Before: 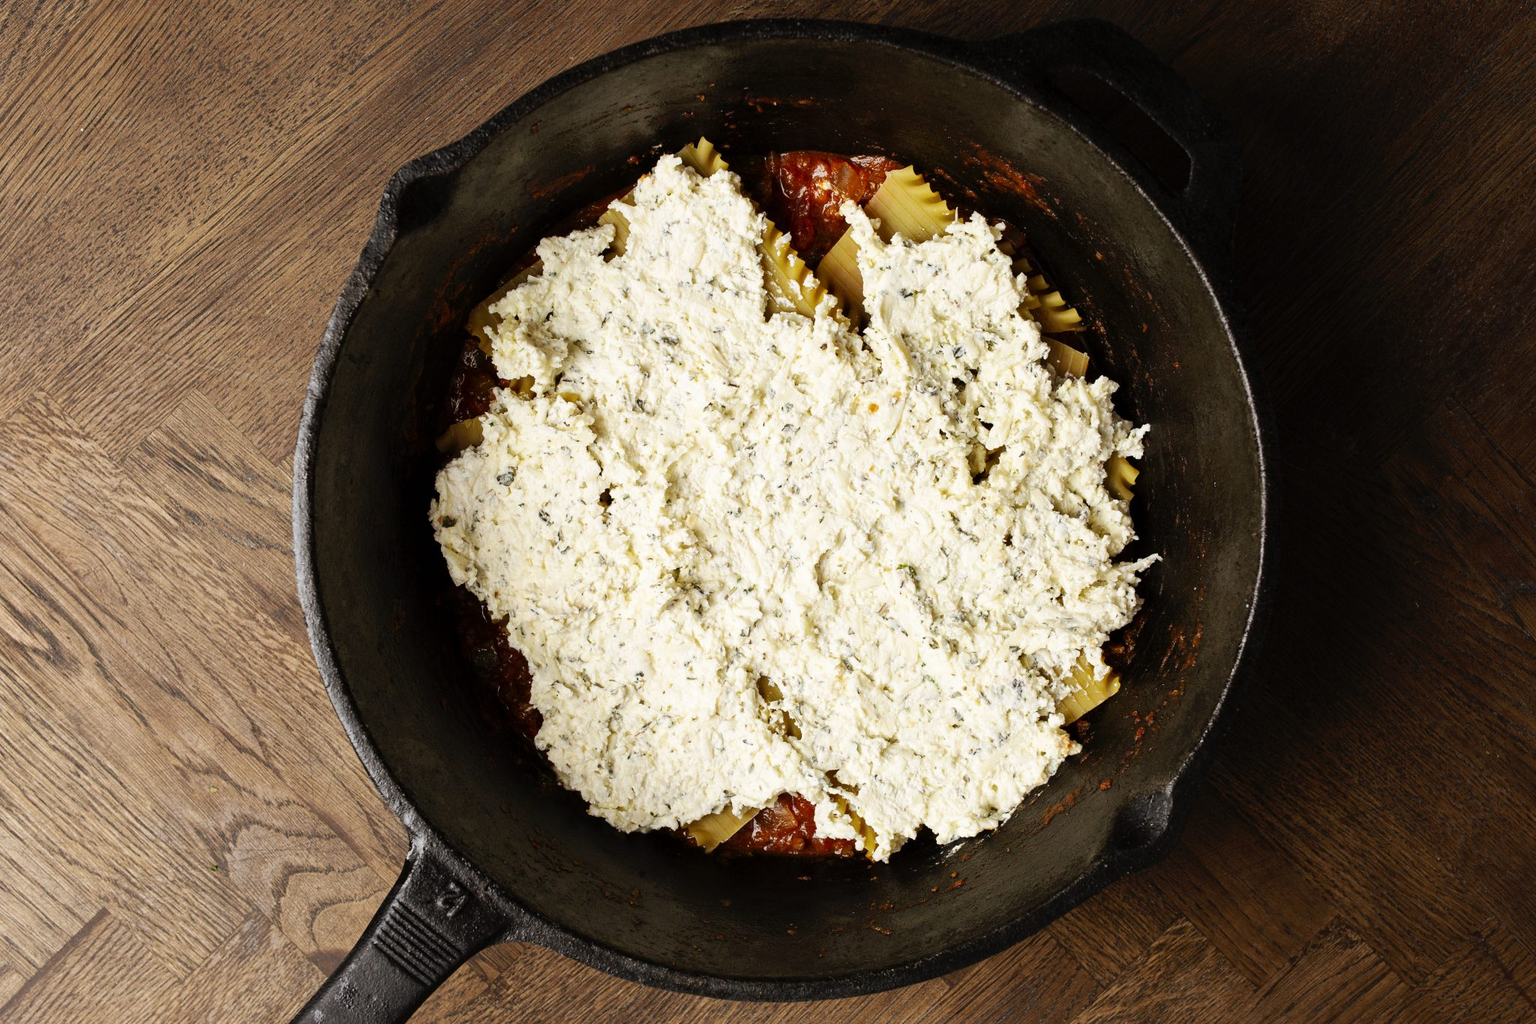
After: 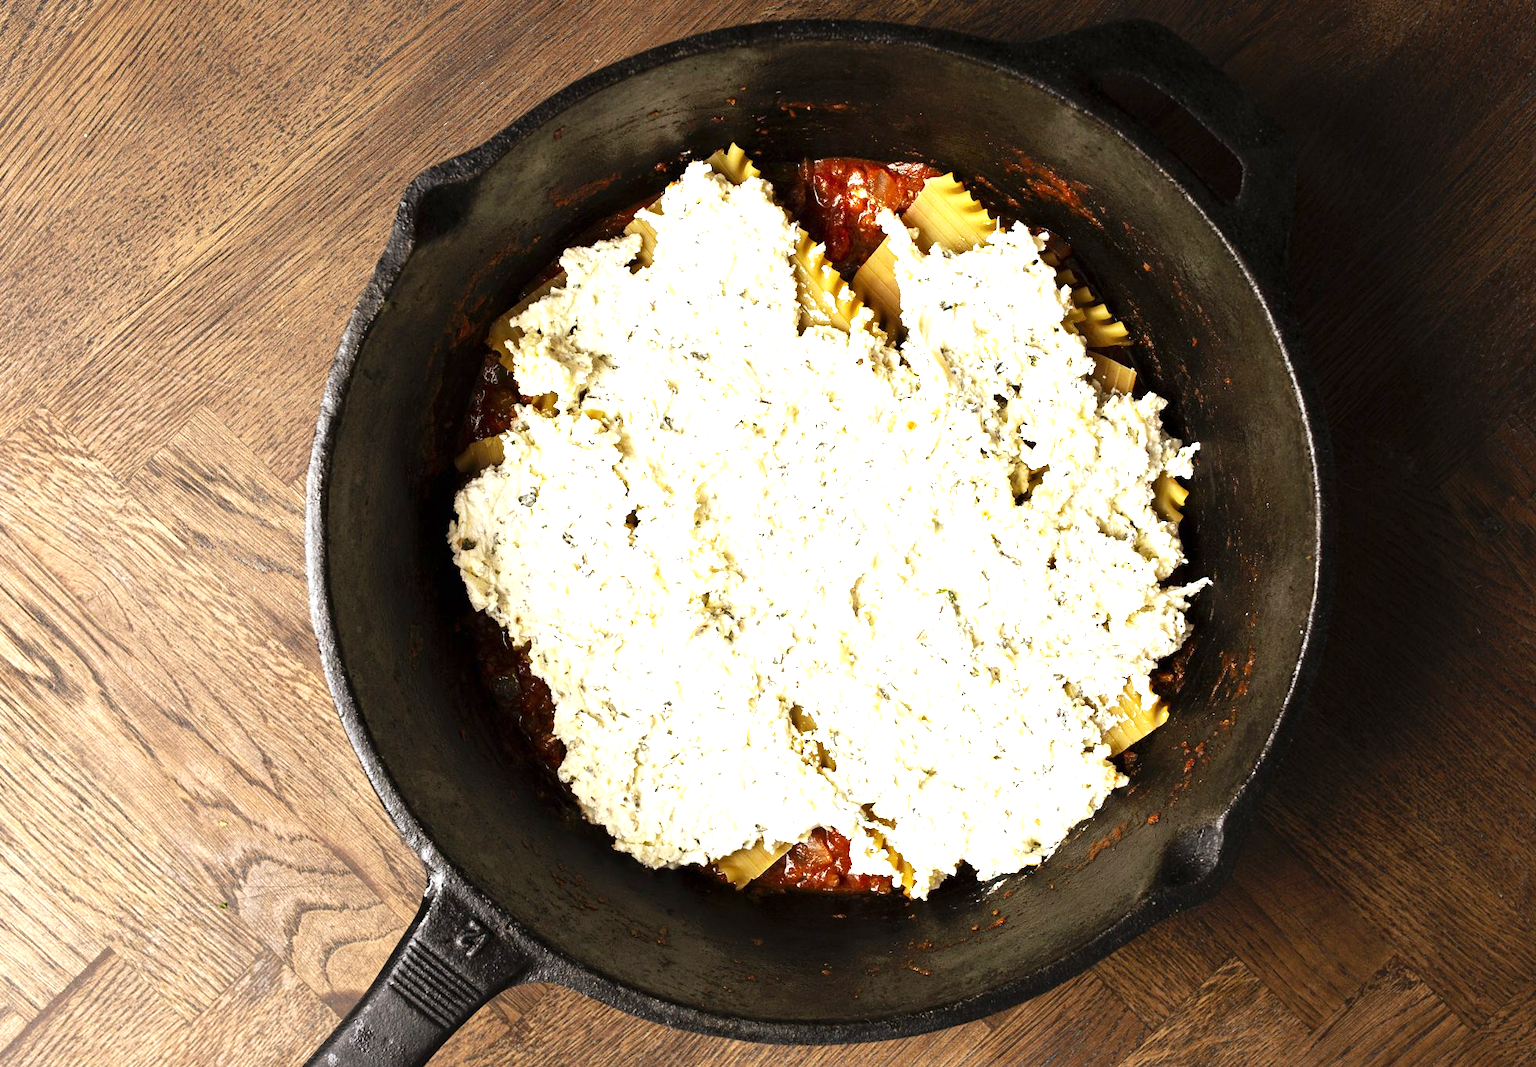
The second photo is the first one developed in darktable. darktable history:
crop: right 4.126%, bottom 0.031%
exposure: exposure 1 EV, compensate highlight preservation false
